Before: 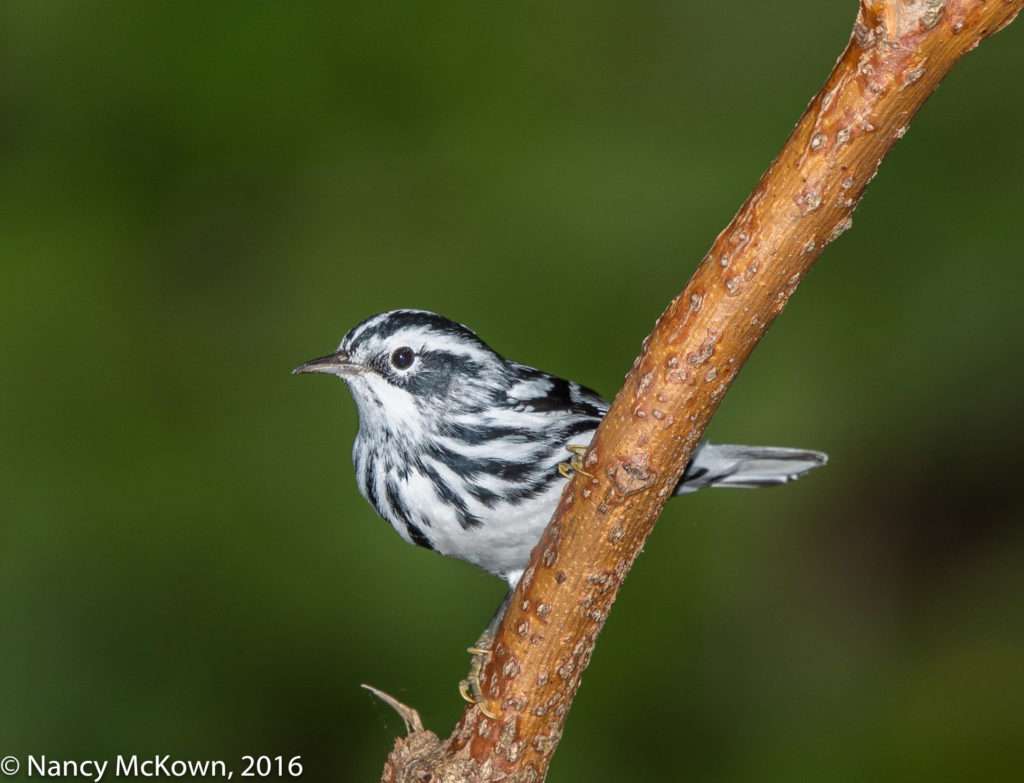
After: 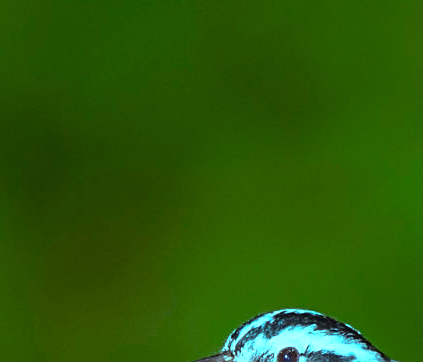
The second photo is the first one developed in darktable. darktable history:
exposure: exposure 1.153 EV, compensate exposure bias true, compensate highlight preservation false
color balance rgb: highlights gain › luminance -33.251%, highlights gain › chroma 5.728%, highlights gain › hue 217.95°, perceptual saturation grading › global saturation 19.27%, perceptual brilliance grading › highlights 10.739%, perceptual brilliance grading › shadows -11.553%, global vibrance 6.462%, contrast 13.307%, saturation formula JzAzBz (2021)
crop and rotate: left 11.308%, top 0.089%, right 47.349%, bottom 53.642%
sharpen: on, module defaults
